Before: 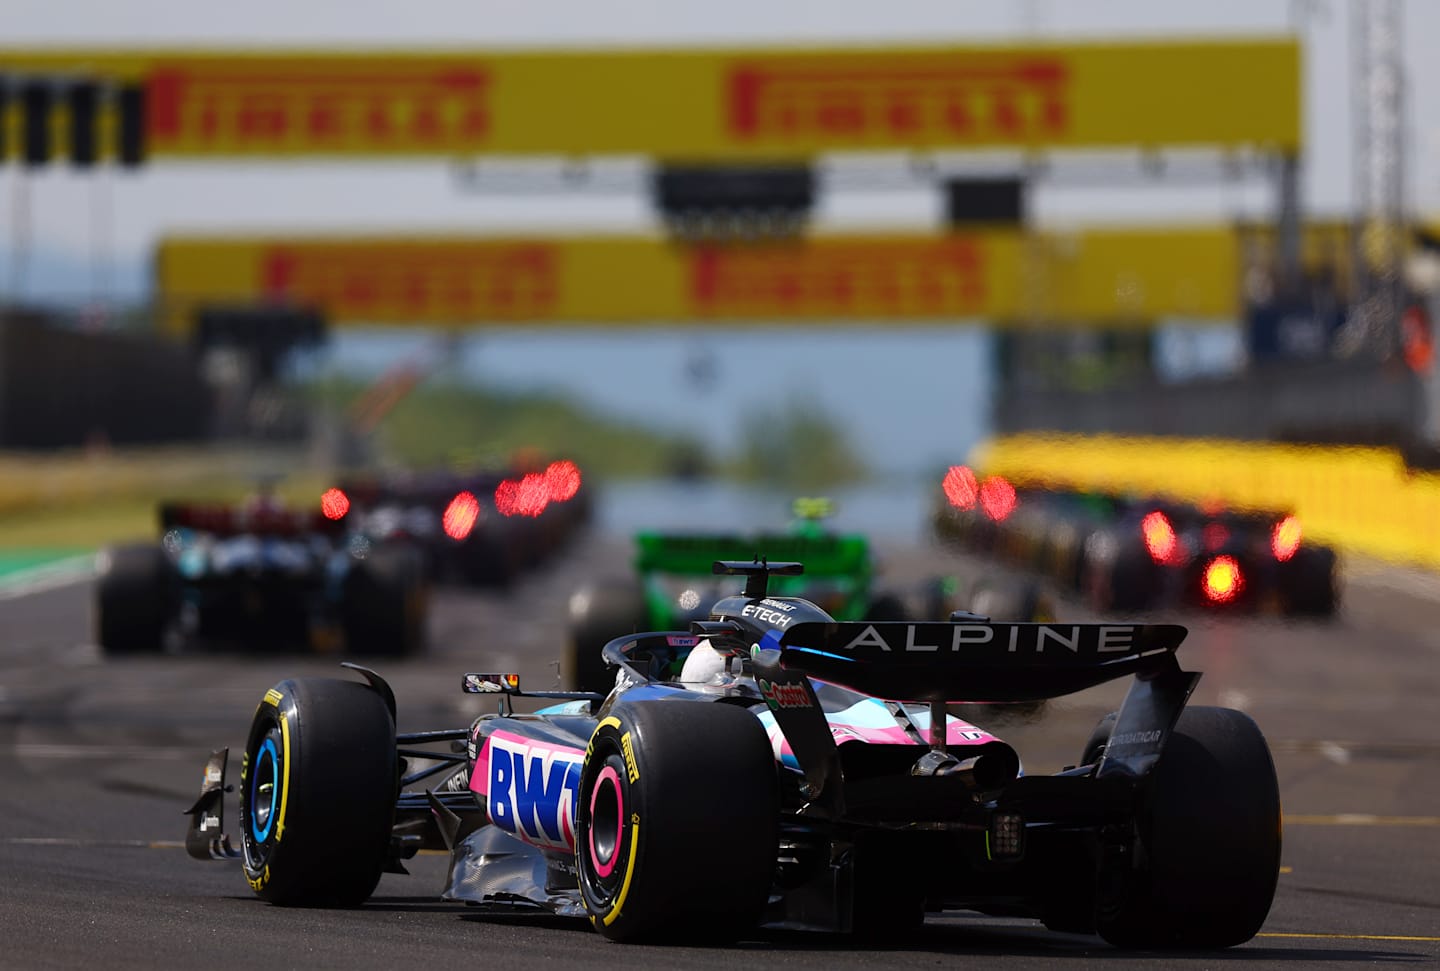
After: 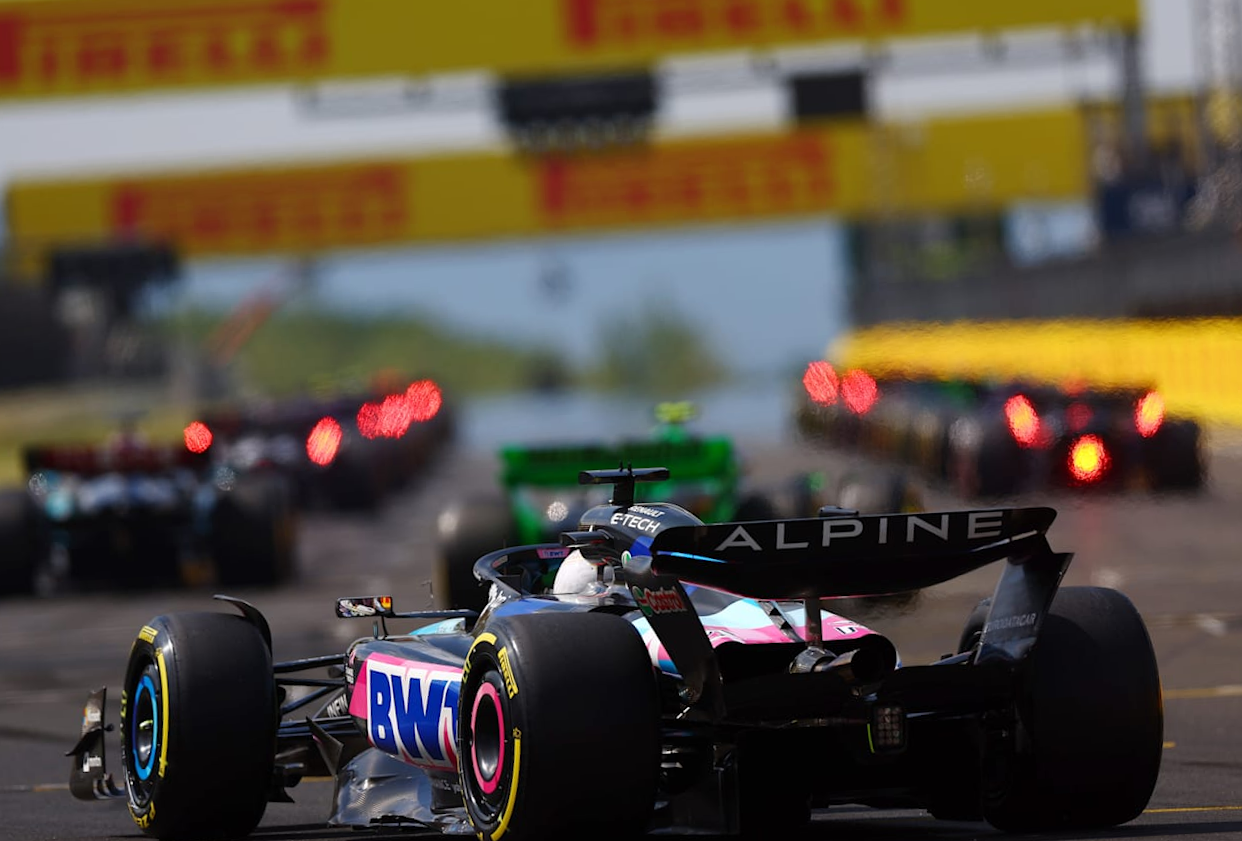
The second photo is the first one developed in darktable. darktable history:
crop and rotate: angle 3.48°, left 6.131%, top 5.715%
